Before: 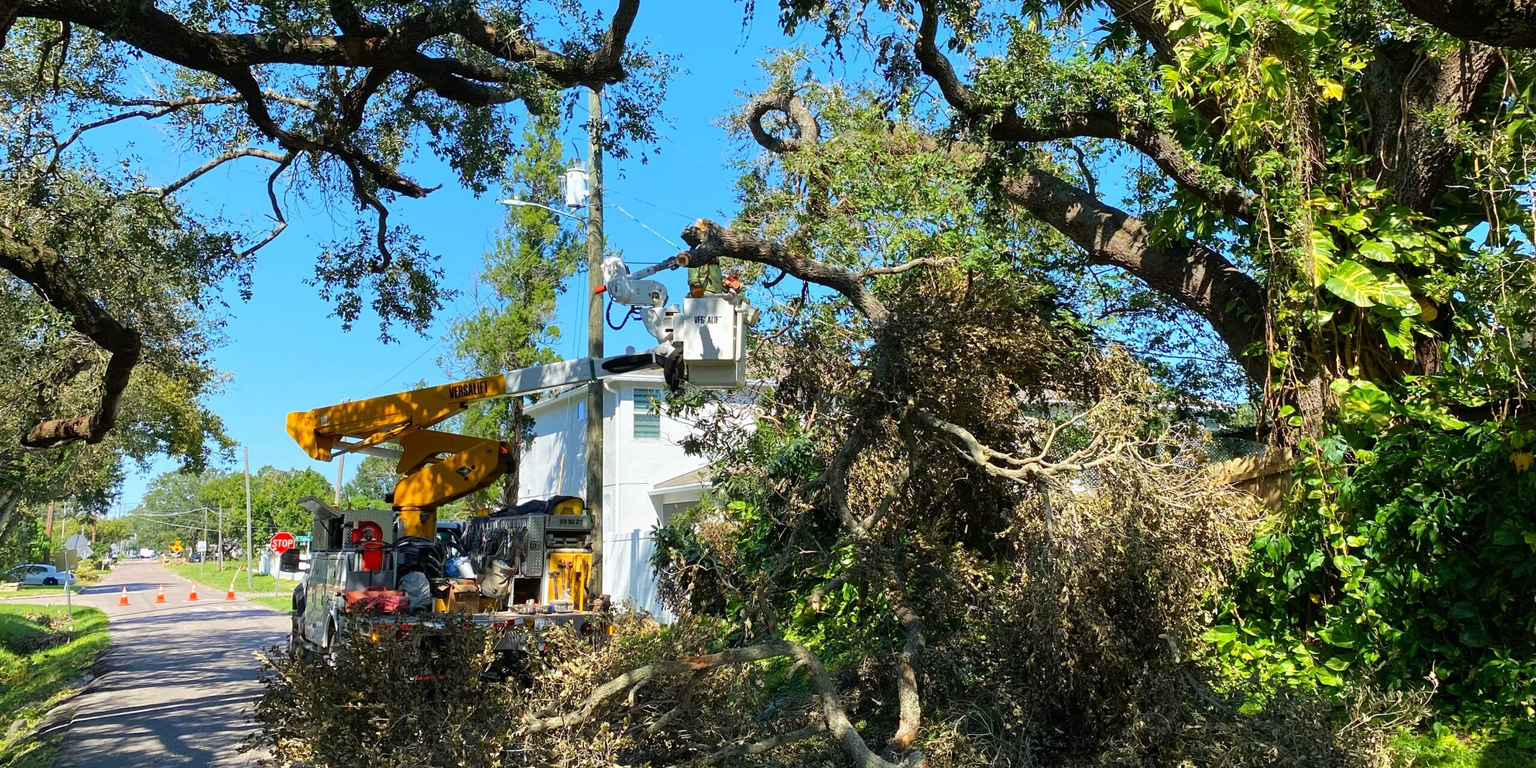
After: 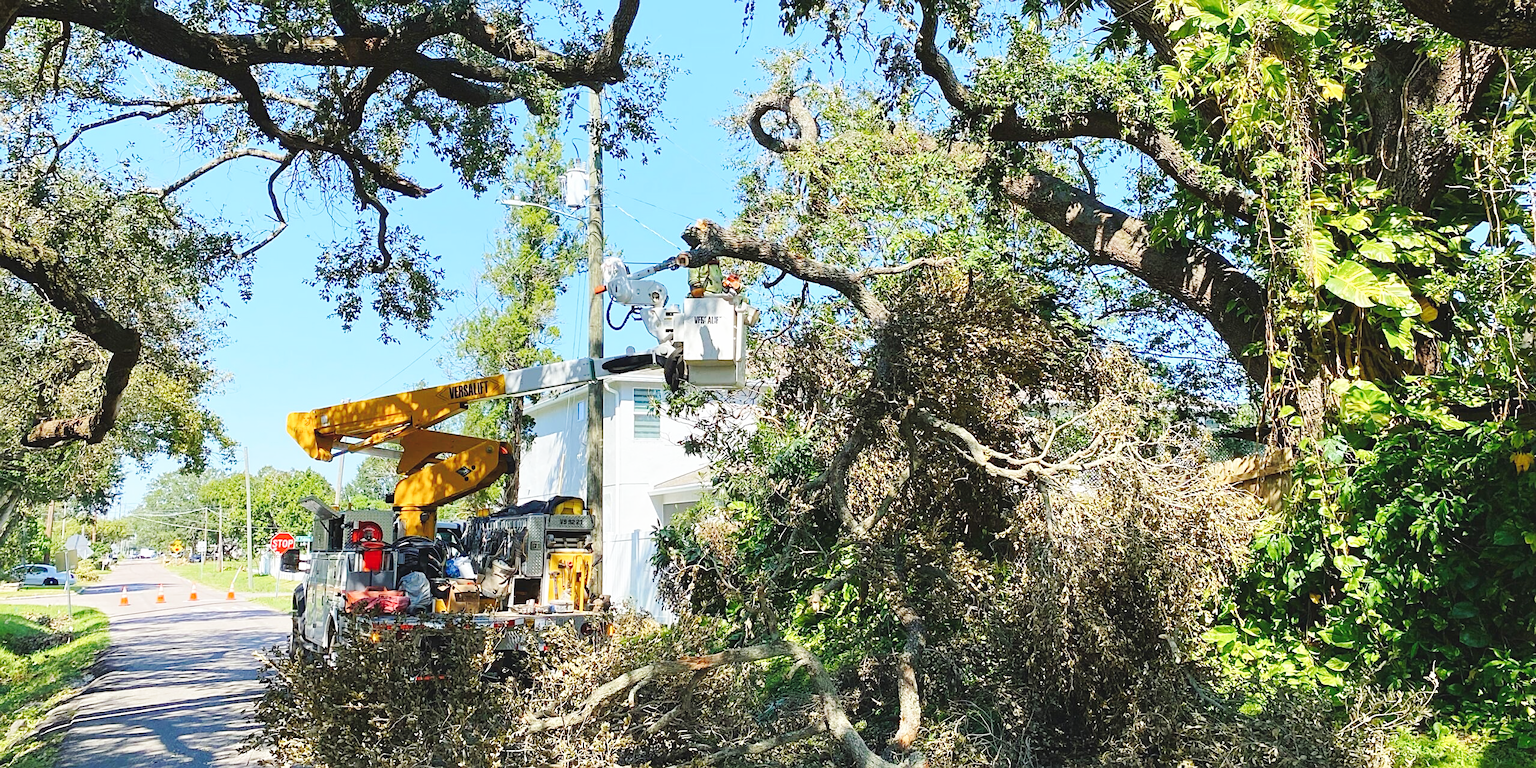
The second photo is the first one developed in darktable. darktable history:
base curve: curves: ch0 [(0, 0.007) (0.028, 0.063) (0.121, 0.311) (0.46, 0.743) (0.859, 0.957) (1, 1)], preserve colors none
sharpen: on, module defaults
